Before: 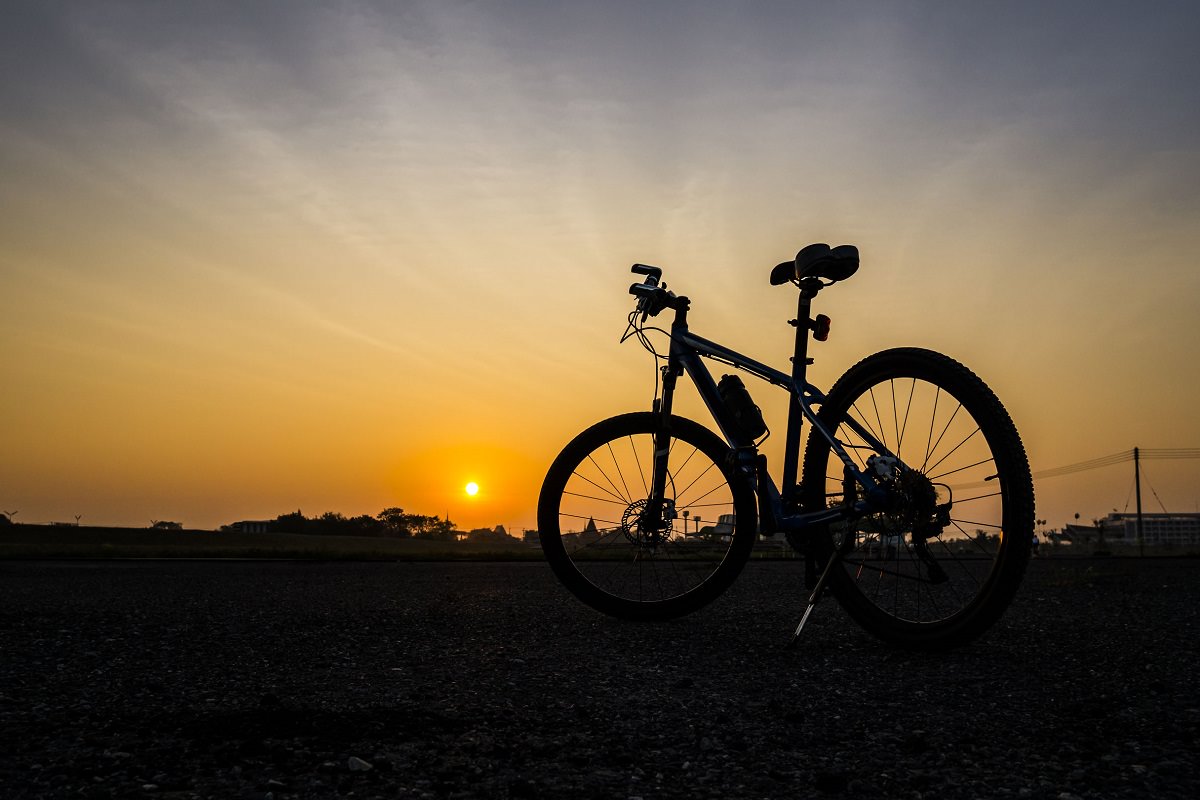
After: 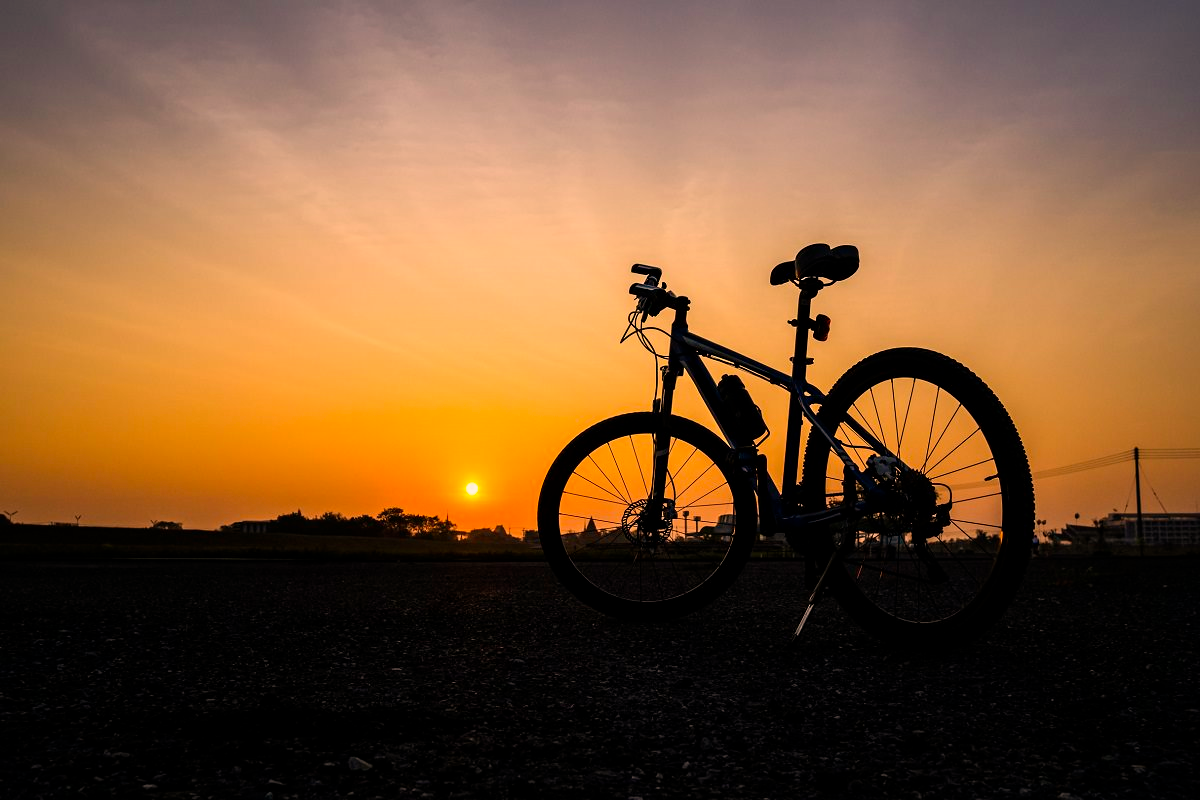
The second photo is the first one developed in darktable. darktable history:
color correction: highlights a* 17.53, highlights b* 19.01
